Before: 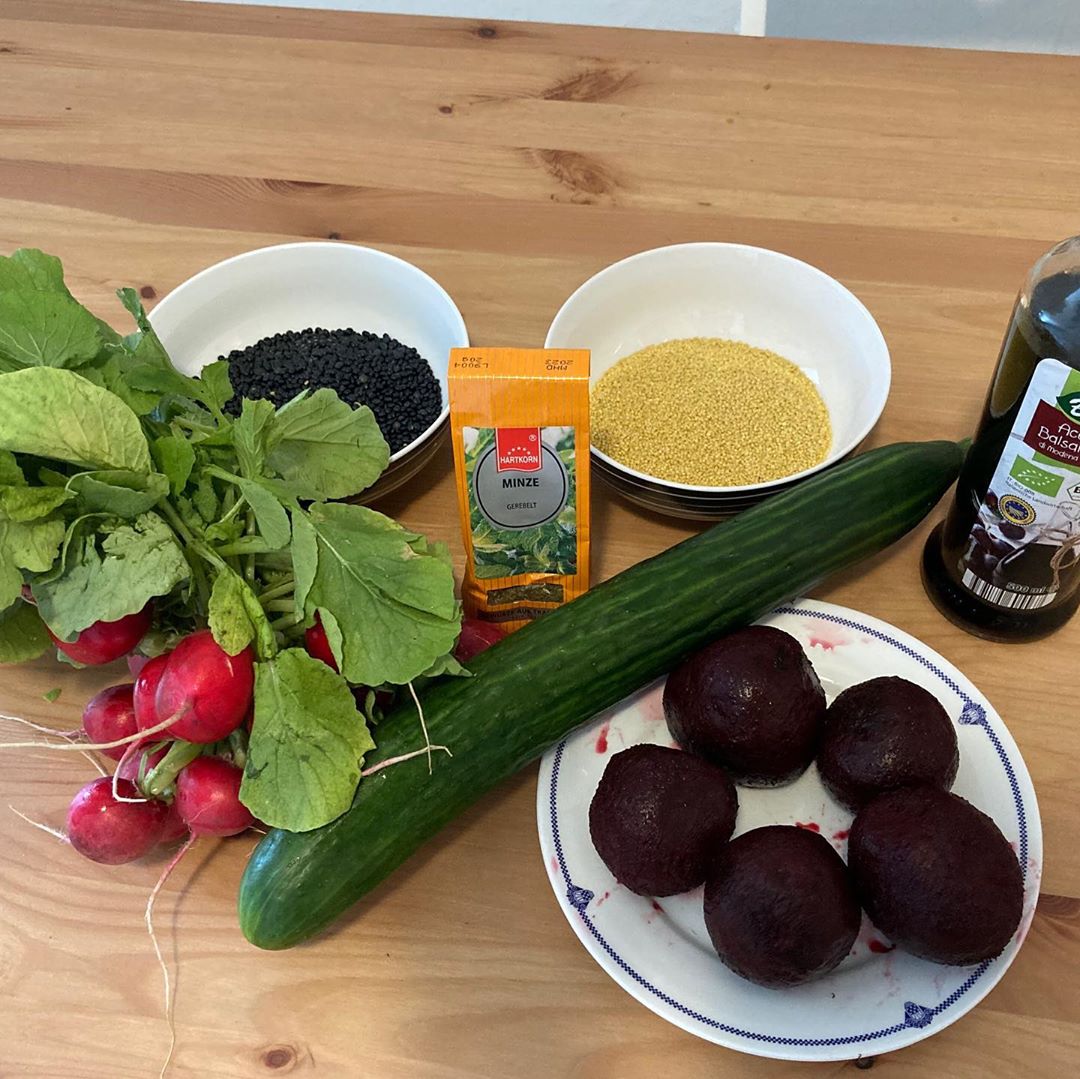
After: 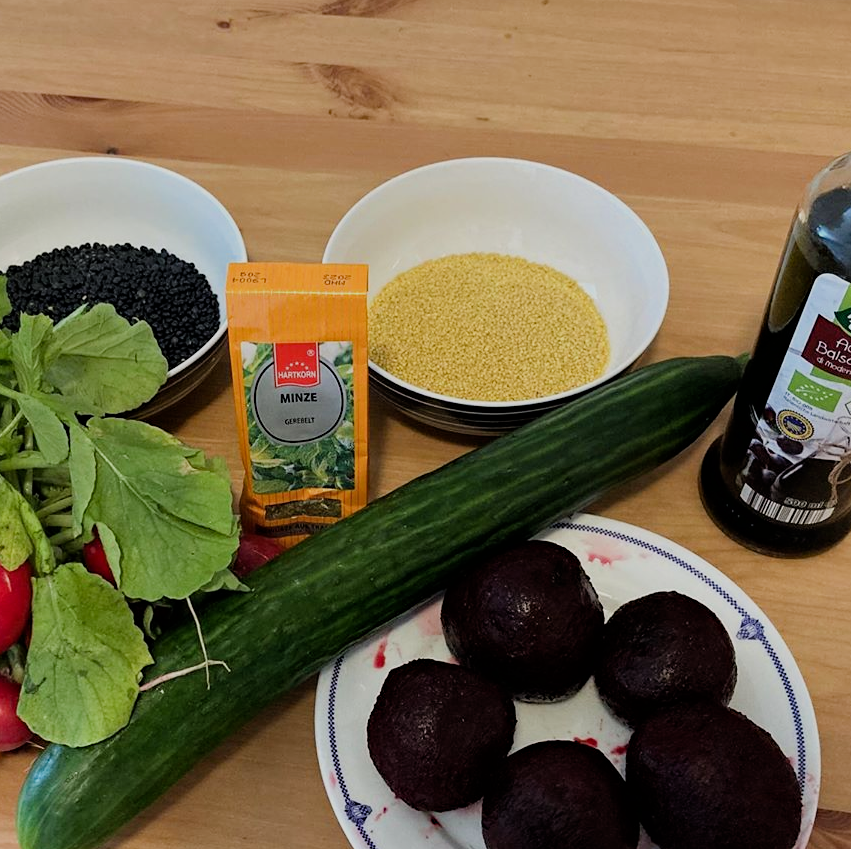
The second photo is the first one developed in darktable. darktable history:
crop and rotate: left 20.74%, top 7.912%, right 0.375%, bottom 13.378%
haze removal: compatibility mode true, adaptive false
filmic rgb: black relative exposure -7.65 EV, white relative exposure 4.56 EV, hardness 3.61
